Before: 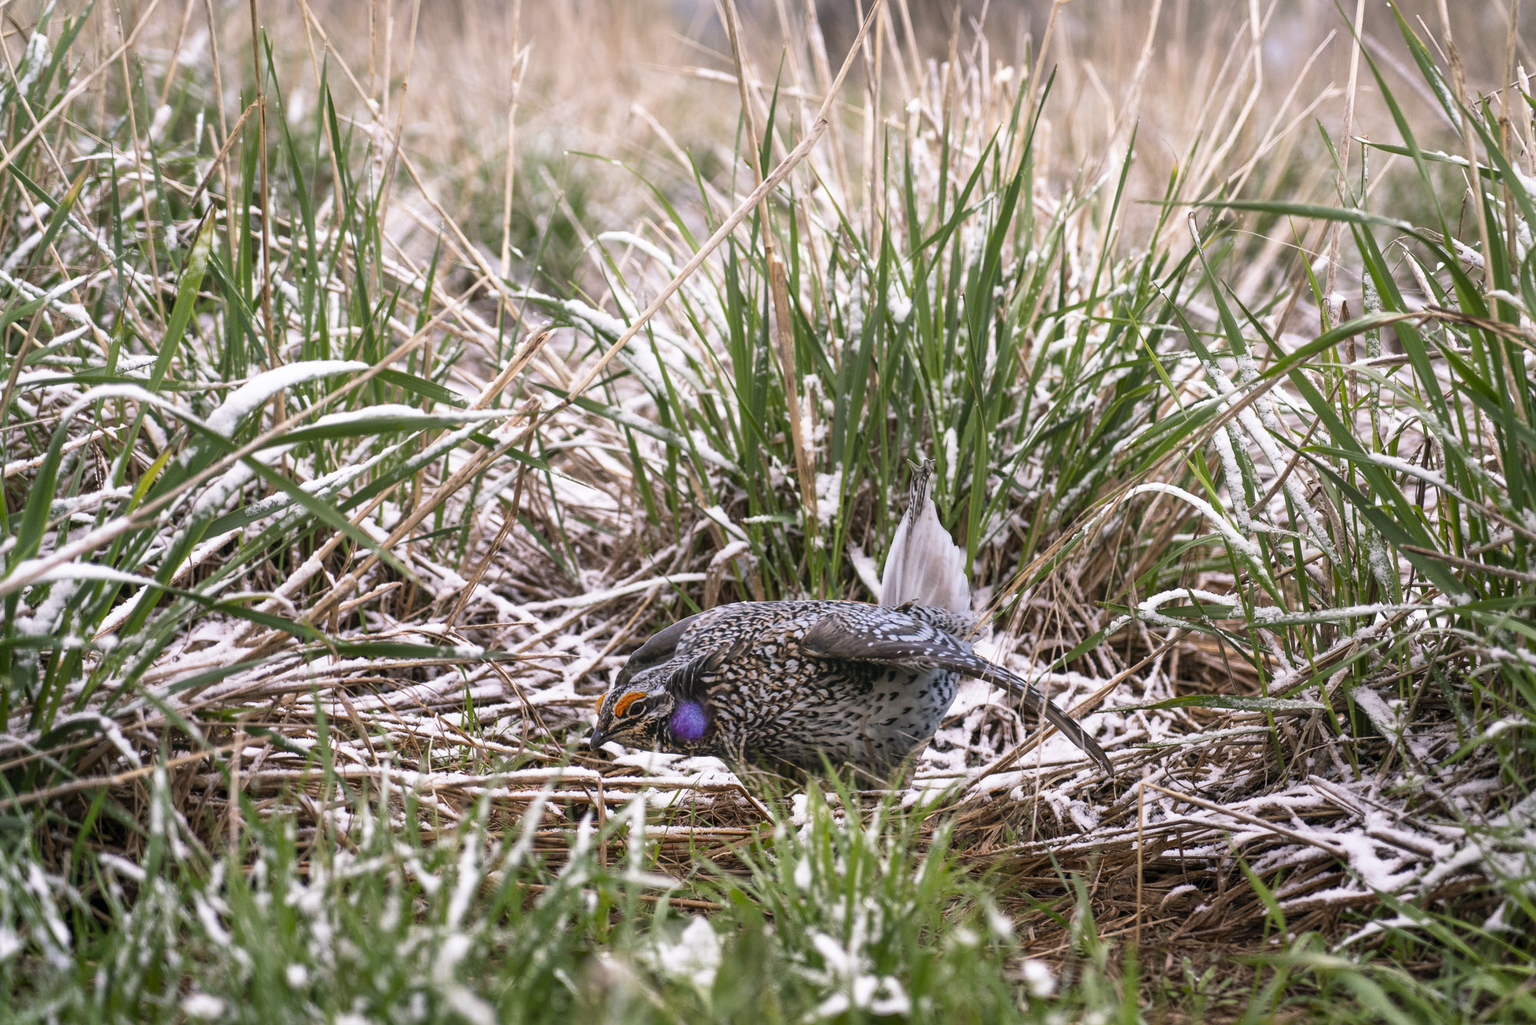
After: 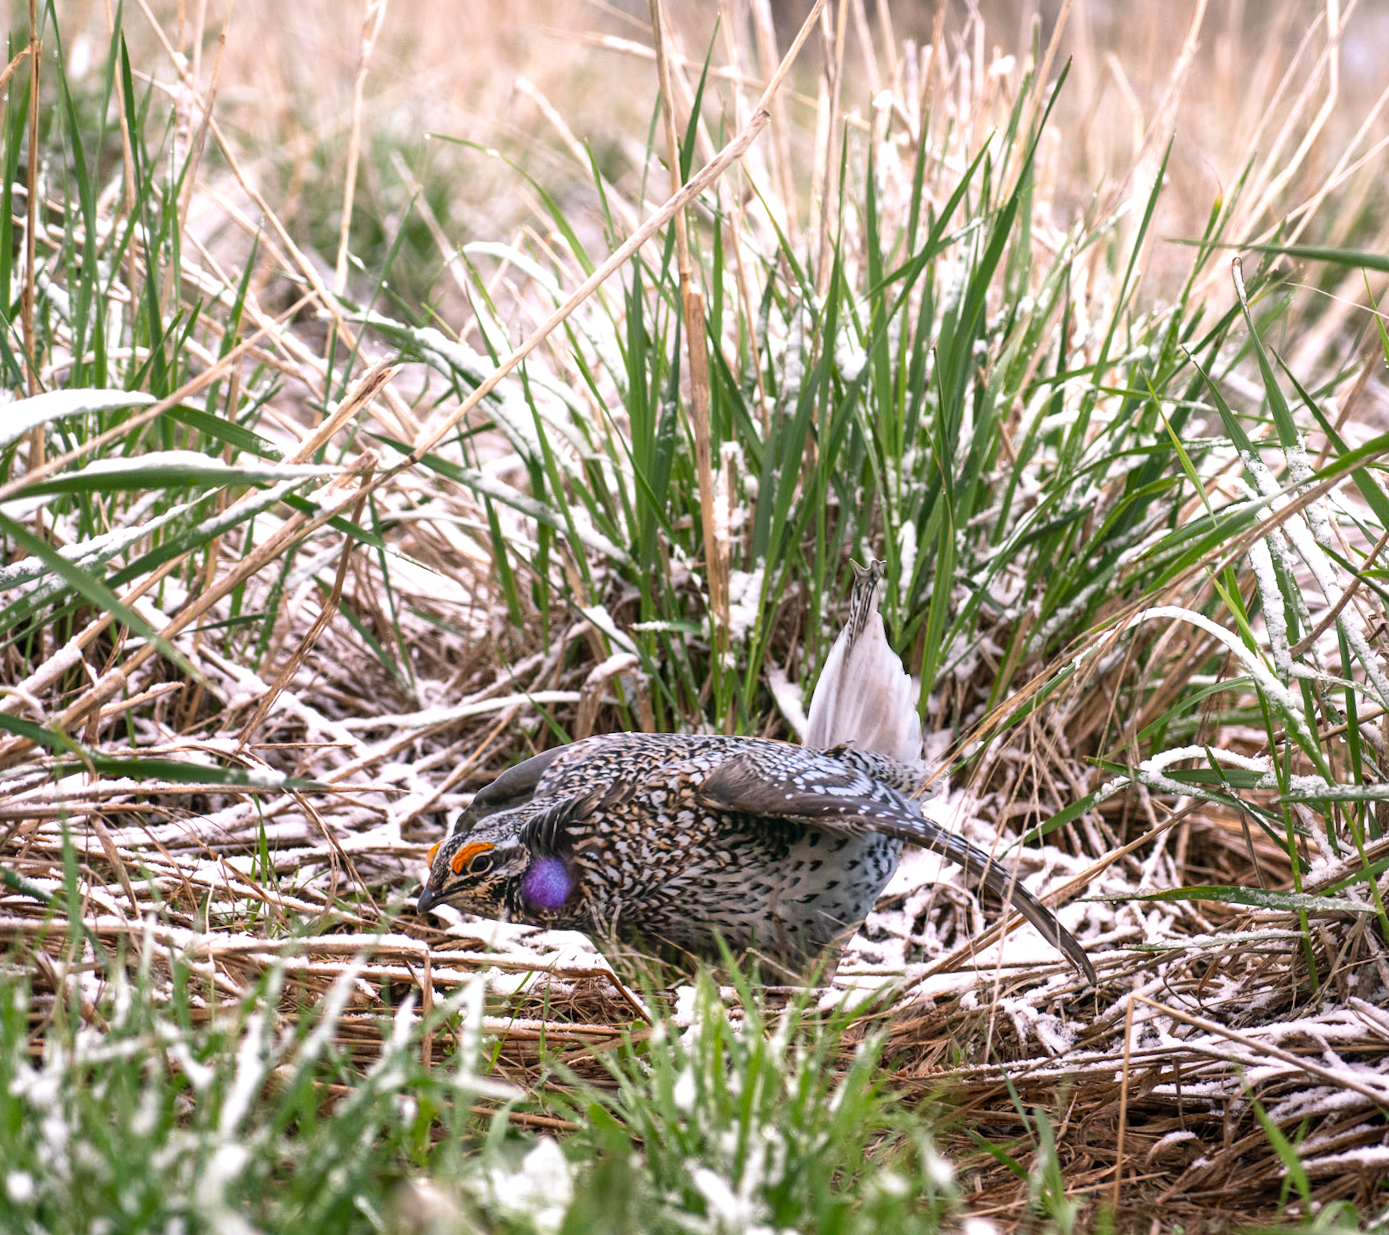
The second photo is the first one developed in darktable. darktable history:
crop and rotate: angle -3.1°, left 14.138%, top 0.018%, right 10.834%, bottom 0.021%
exposure: exposure 0.3 EV, compensate exposure bias true, compensate highlight preservation false
